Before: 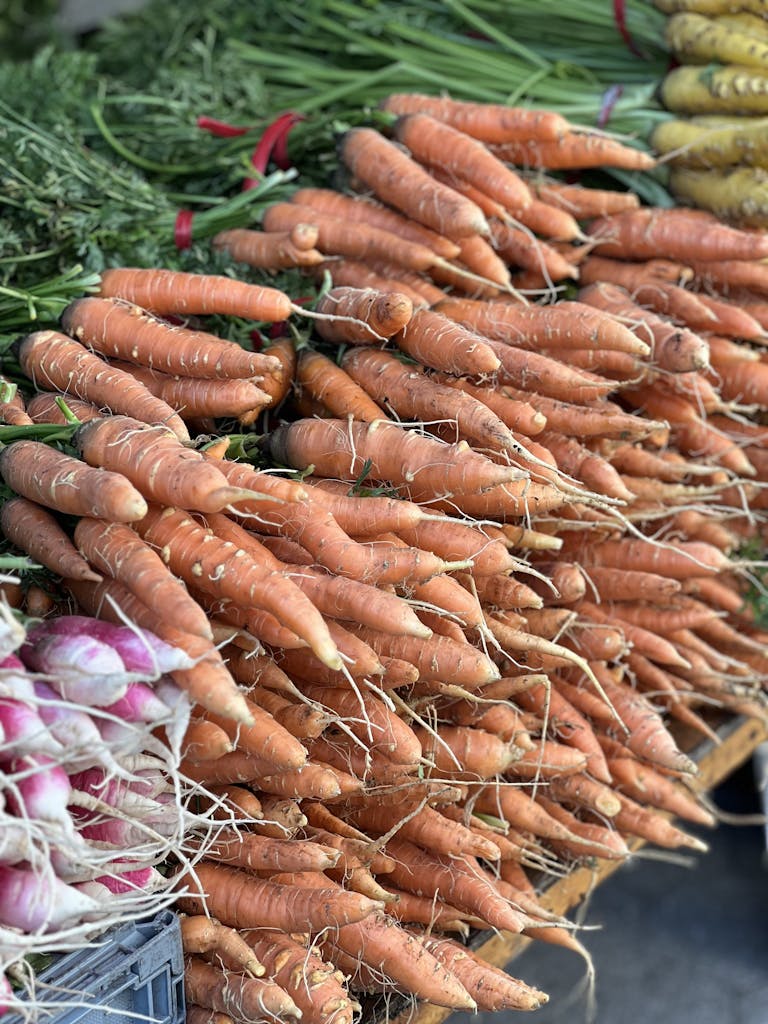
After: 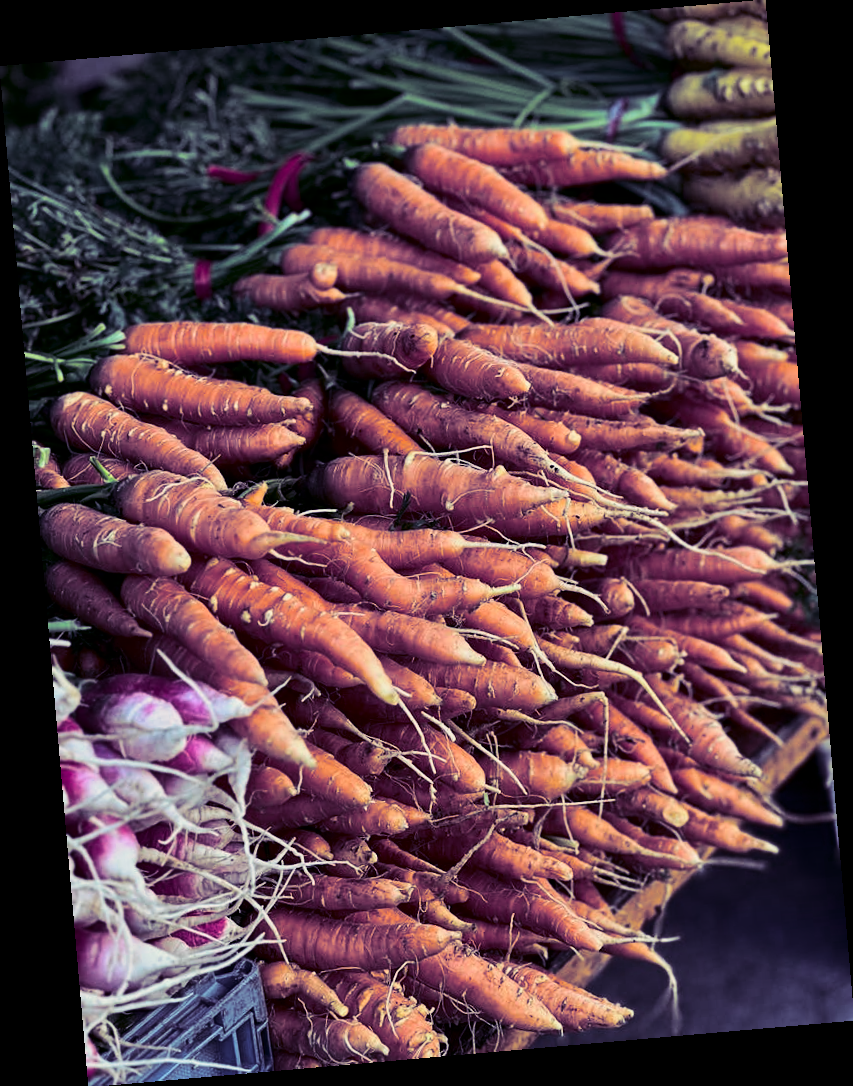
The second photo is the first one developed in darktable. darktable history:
tone equalizer: -8 EV -0.002 EV, -7 EV 0.005 EV, -6 EV -0.009 EV, -5 EV 0.011 EV, -4 EV -0.012 EV, -3 EV 0.007 EV, -2 EV -0.062 EV, -1 EV -0.293 EV, +0 EV -0.582 EV, smoothing diameter 2%, edges refinement/feathering 20, mask exposure compensation -1.57 EV, filter diffusion 5
shadows and highlights: shadows 25, white point adjustment -3, highlights -30
color balance: on, module defaults
contrast brightness saturation: contrast 0.24, brightness -0.24, saturation 0.14
rotate and perspective: rotation -4.98°, automatic cropping off
split-toning: shadows › hue 255.6°, shadows › saturation 0.66, highlights › hue 43.2°, highlights › saturation 0.68, balance -50.1
